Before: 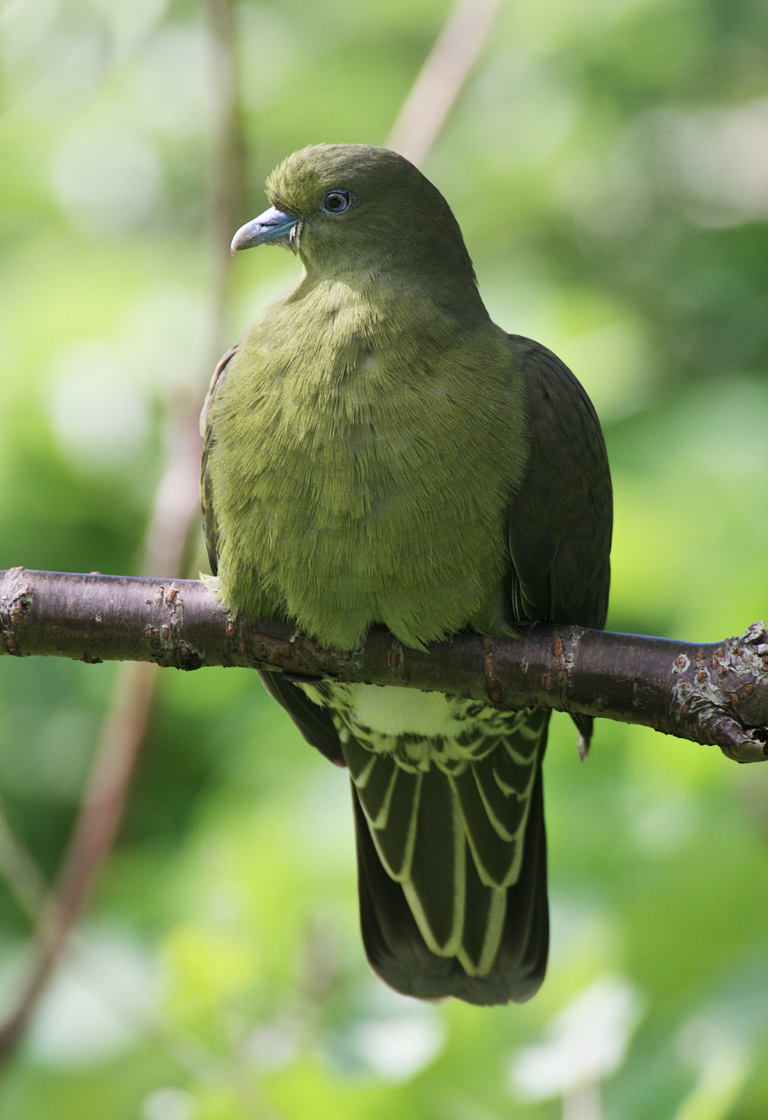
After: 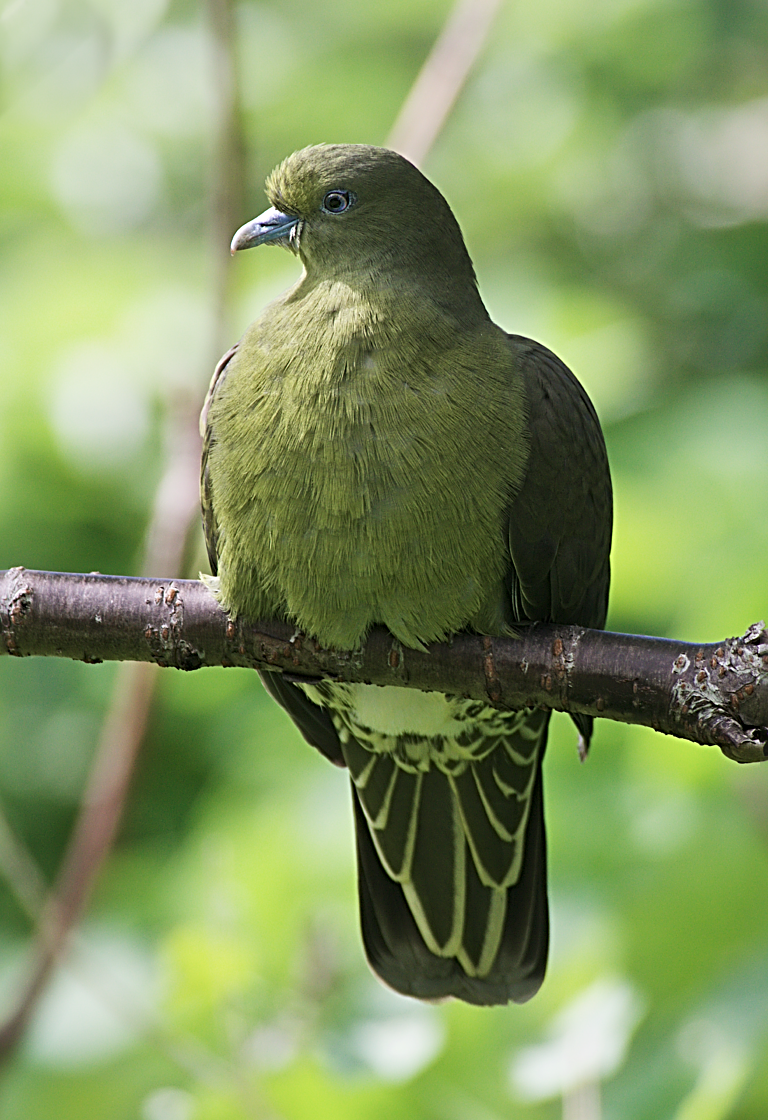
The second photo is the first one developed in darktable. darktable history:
exposure: compensate highlight preservation false
sharpen: radius 2.81, amount 0.712
